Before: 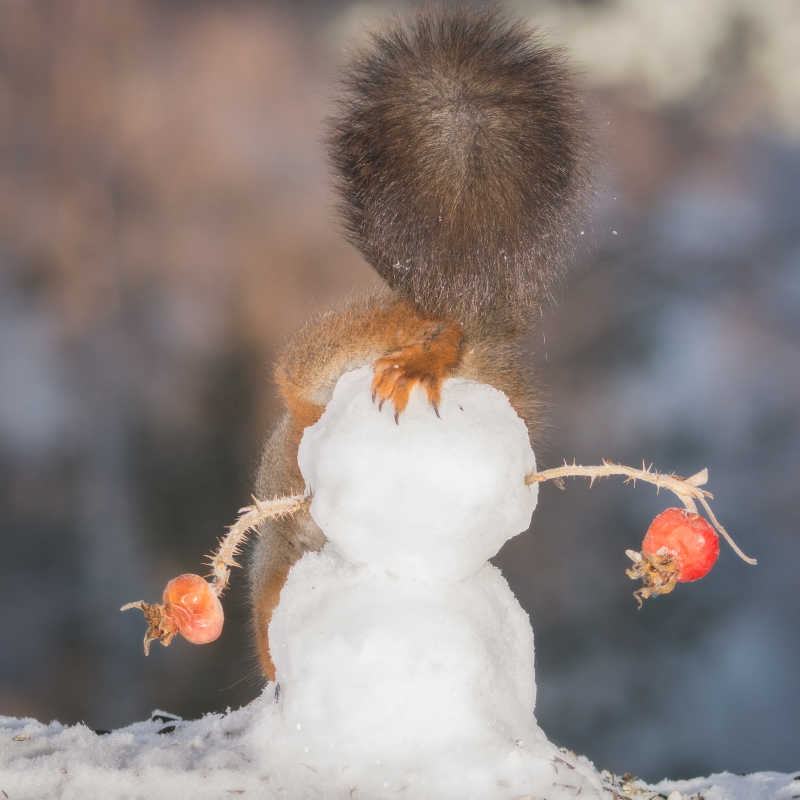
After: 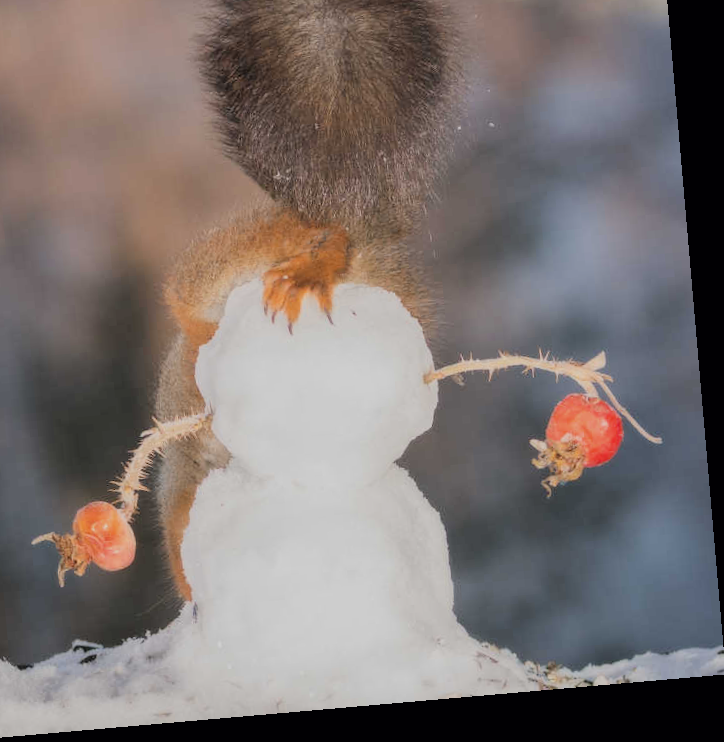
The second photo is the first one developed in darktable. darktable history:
crop: left 16.315%, top 14.246%
filmic rgb: black relative exposure -7.65 EV, white relative exposure 4.56 EV, hardness 3.61, color science v6 (2022)
rotate and perspective: rotation -4.98°, automatic cropping off
